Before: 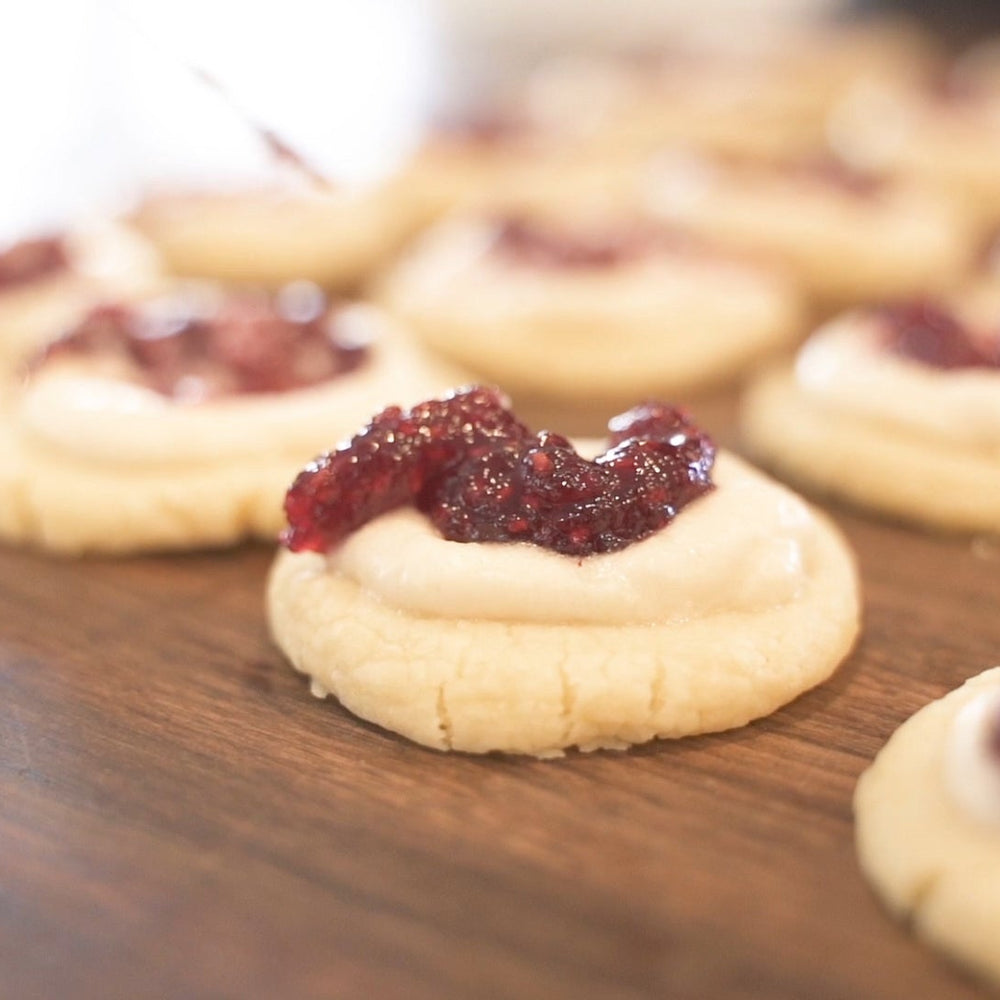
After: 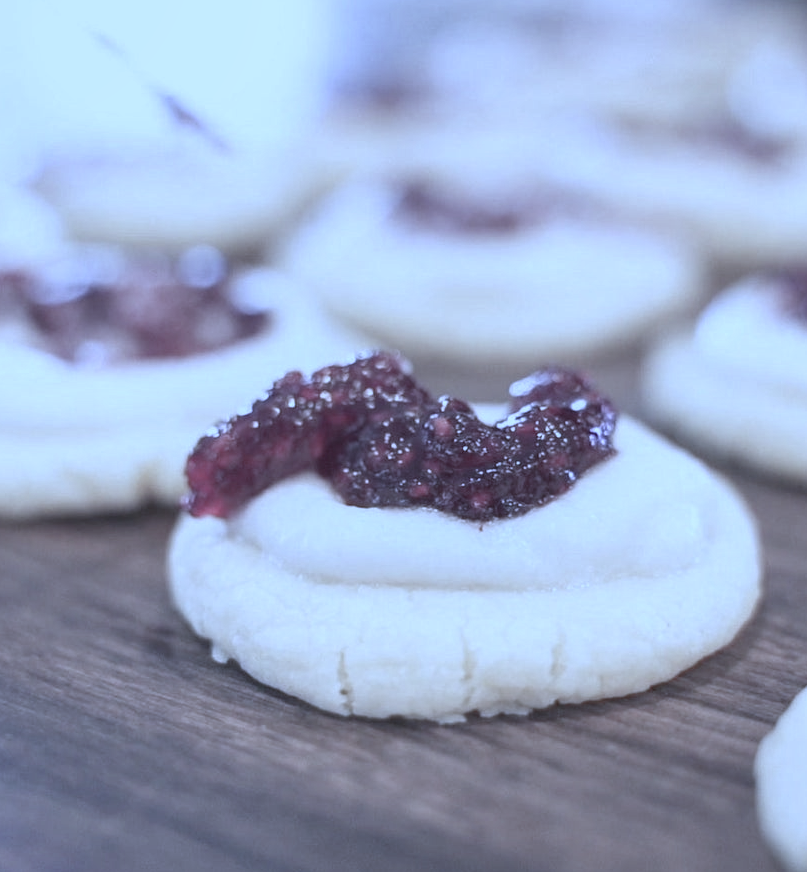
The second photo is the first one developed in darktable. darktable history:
local contrast: detail 130%
crop: left 9.963%, top 3.542%, right 9.287%, bottom 9.175%
color calibration: output R [0.972, 0.068, -0.094, 0], output G [-0.178, 1.216, -0.086, 0], output B [0.095, -0.136, 0.98, 0], illuminant as shot in camera, x 0.483, y 0.431, temperature 2414.21 K
color zones: curves: ch1 [(0, 0.34) (0.143, 0.164) (0.286, 0.152) (0.429, 0.176) (0.571, 0.173) (0.714, 0.188) (0.857, 0.199) (1, 0.34)]
